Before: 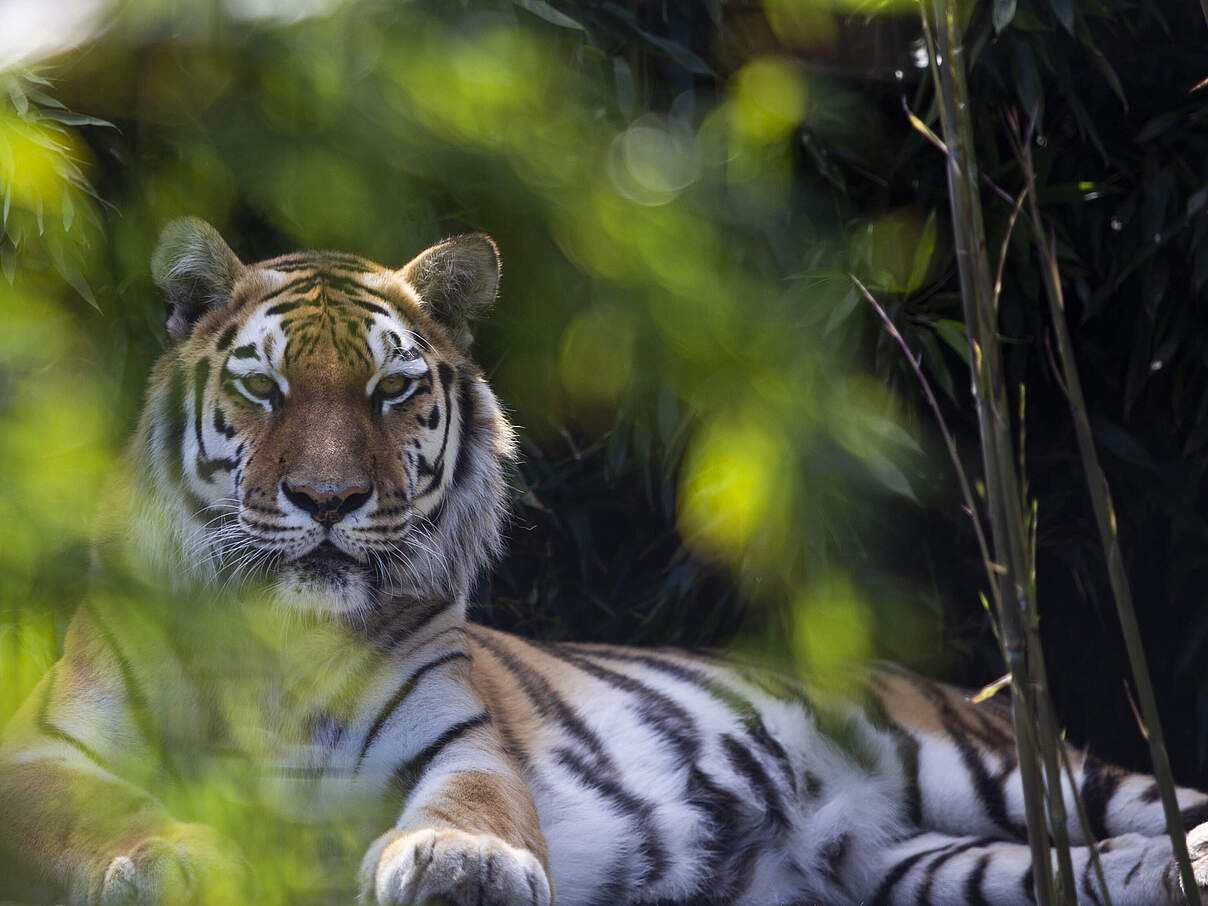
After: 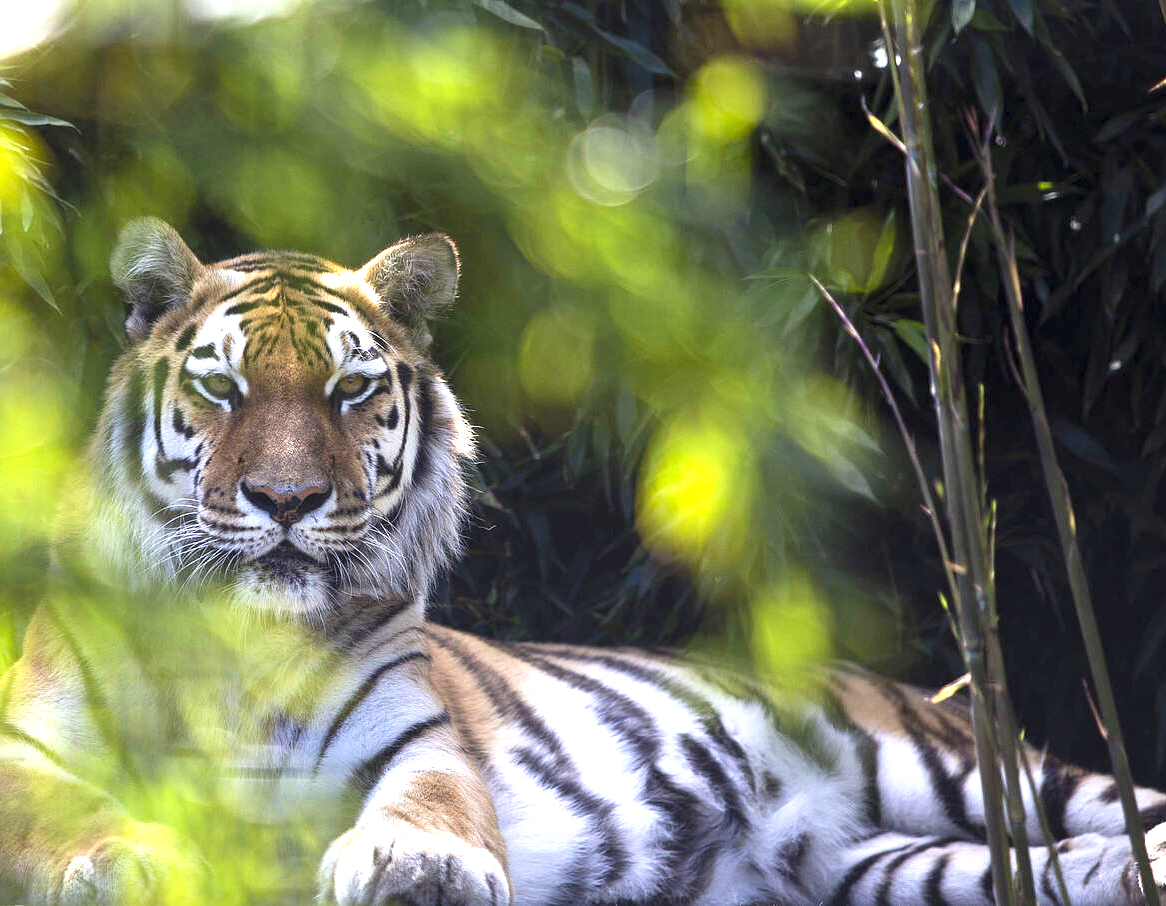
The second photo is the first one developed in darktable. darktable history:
exposure: black level correction 0, exposure 1.199 EV, compensate exposure bias true, compensate highlight preservation false
crop and rotate: left 3.457%
